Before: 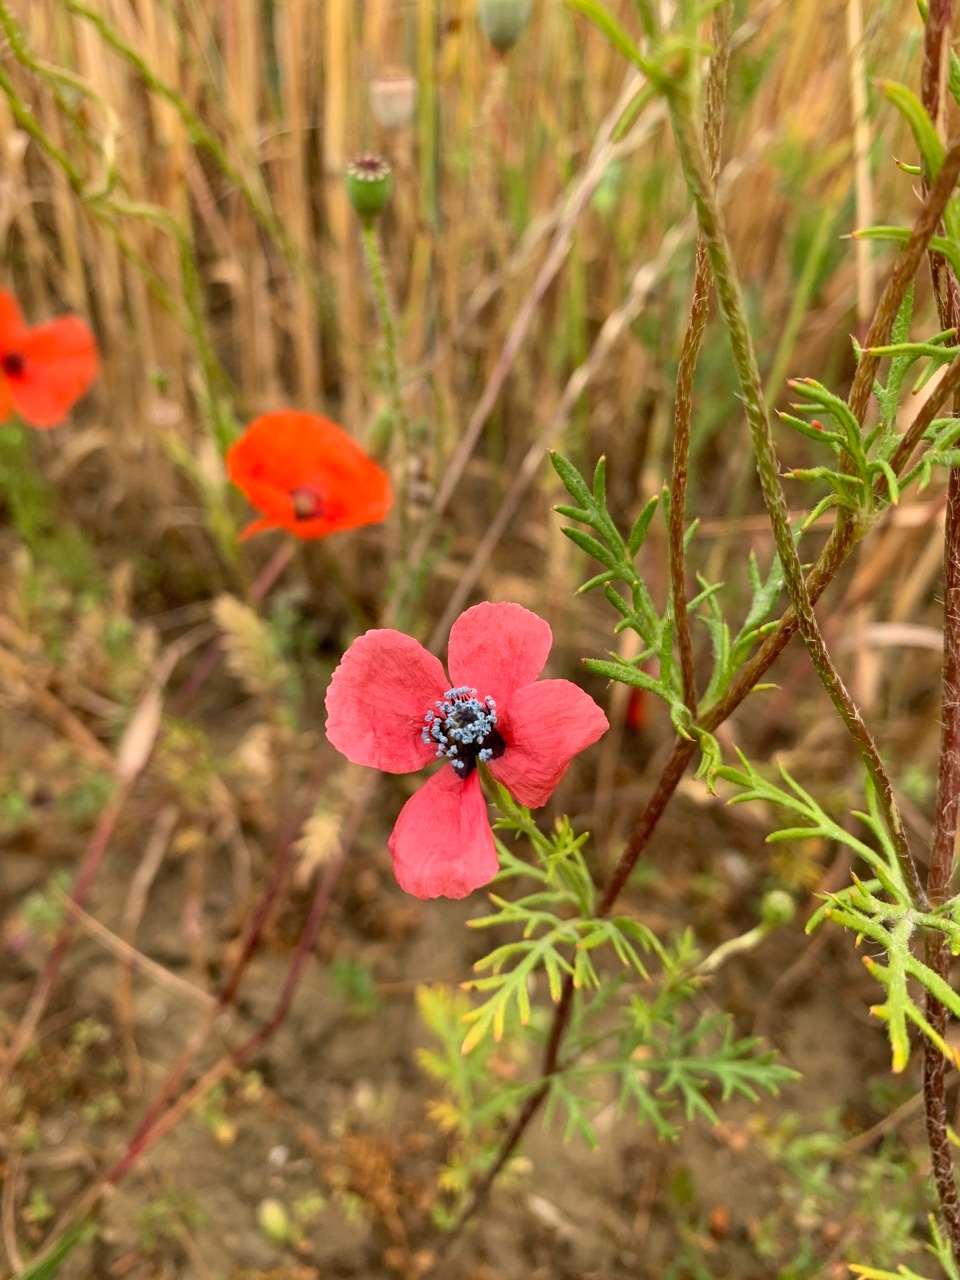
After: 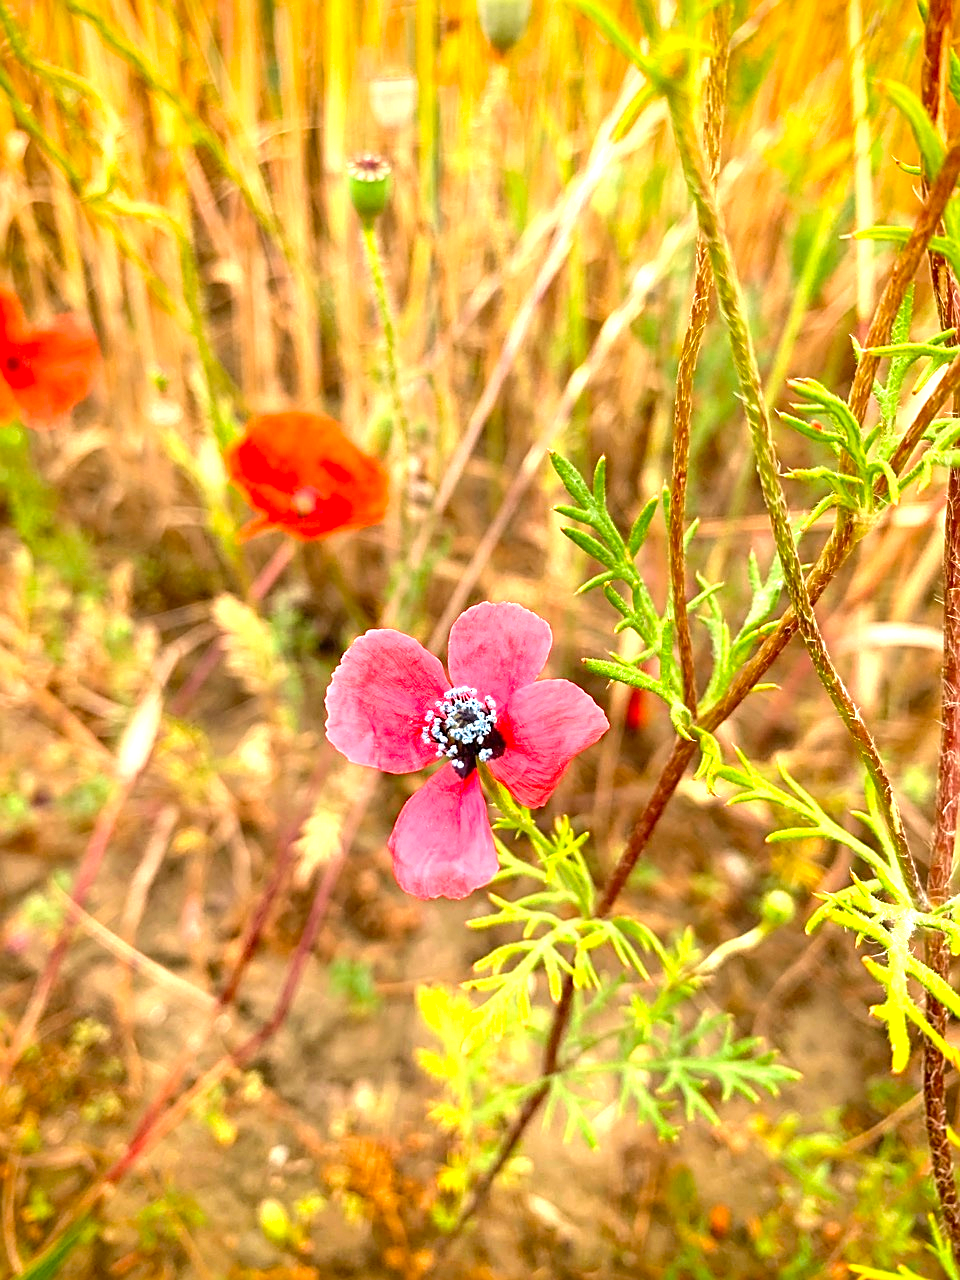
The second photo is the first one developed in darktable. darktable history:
vignetting: fall-off start 88.53%, fall-off radius 44.2%, saturation 0.376, width/height ratio 1.161
sharpen: on, module defaults
exposure: black level correction 0, exposure 1.379 EV, compensate exposure bias true, compensate highlight preservation false
